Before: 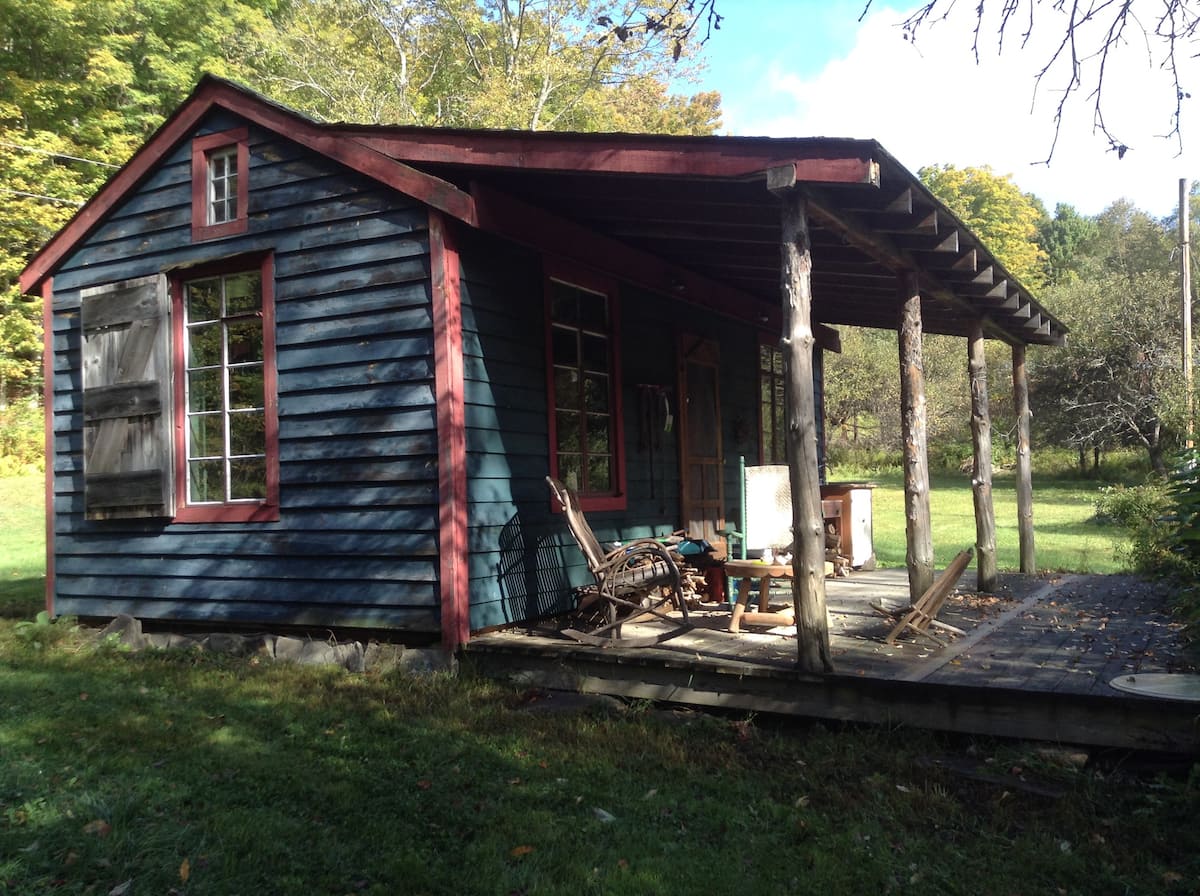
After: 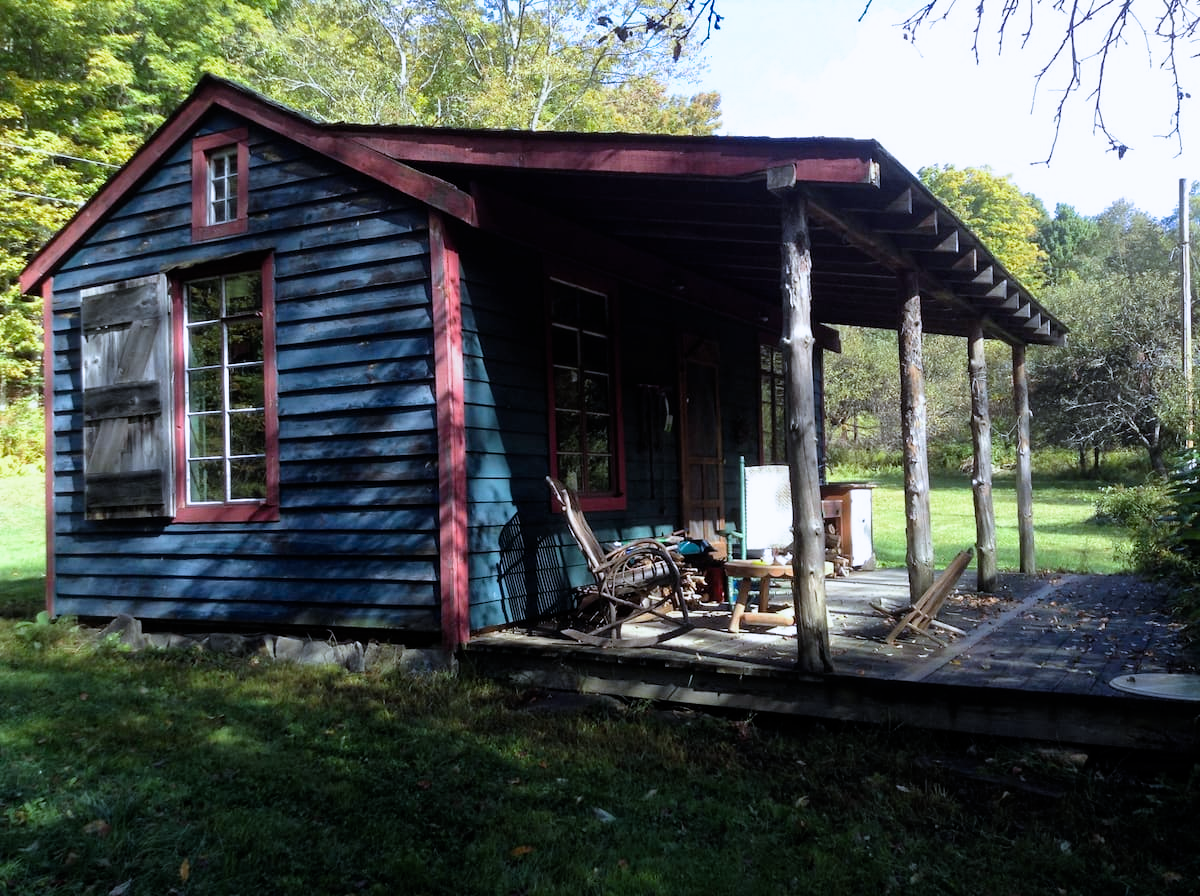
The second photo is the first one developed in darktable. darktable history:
white balance: red 0.926, green 1.003, blue 1.133
filmic rgb: black relative exposure -12 EV, white relative exposure 2.8 EV, threshold 3 EV, target black luminance 0%, hardness 8.06, latitude 70.41%, contrast 1.14, highlights saturation mix 10%, shadows ↔ highlights balance -0.388%, color science v4 (2020), iterations of high-quality reconstruction 10, contrast in shadows soft, contrast in highlights soft, enable highlight reconstruction true
